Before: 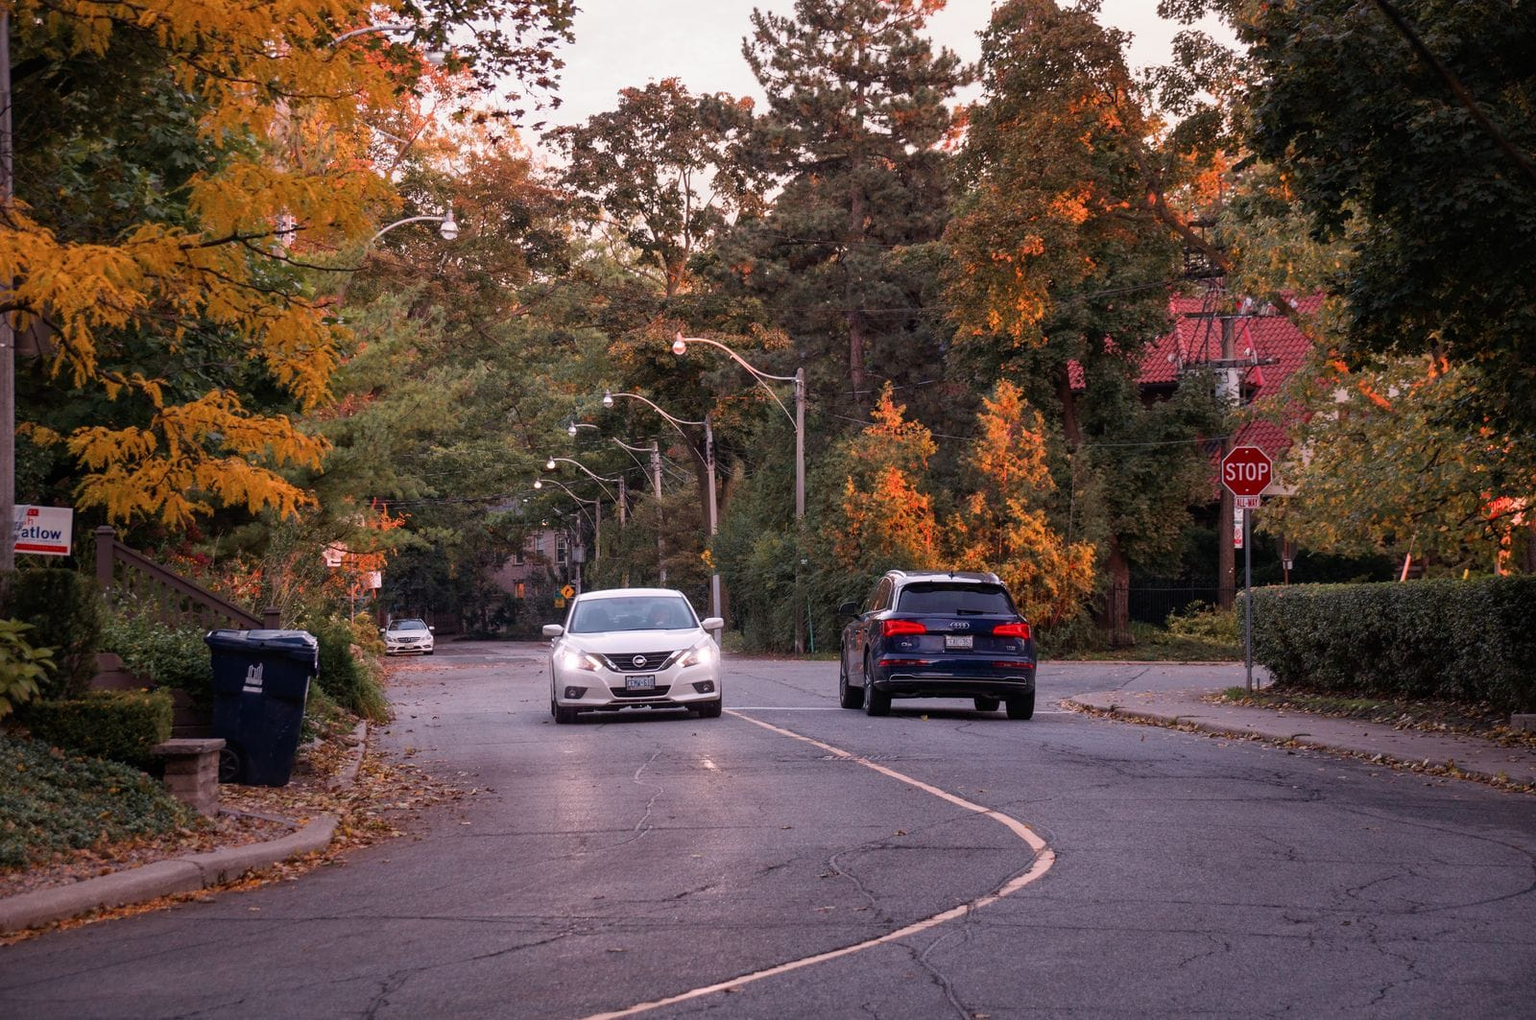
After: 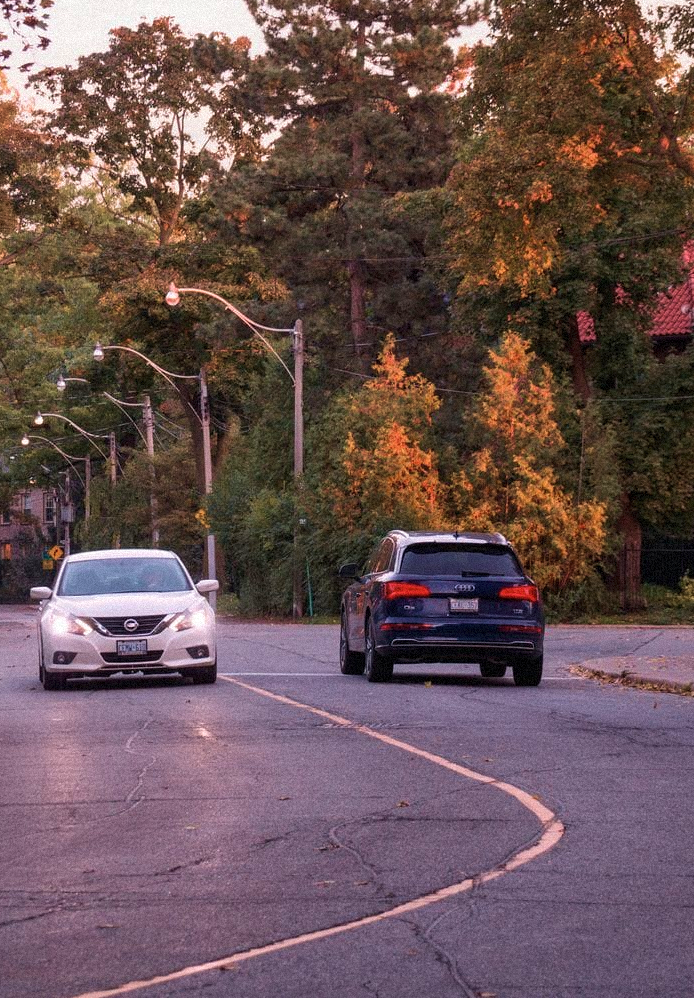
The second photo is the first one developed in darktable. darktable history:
velvia: strength 45%
crop: left 33.452%, top 6.025%, right 23.155%
grain: mid-tones bias 0%
contrast brightness saturation: saturation -0.1
